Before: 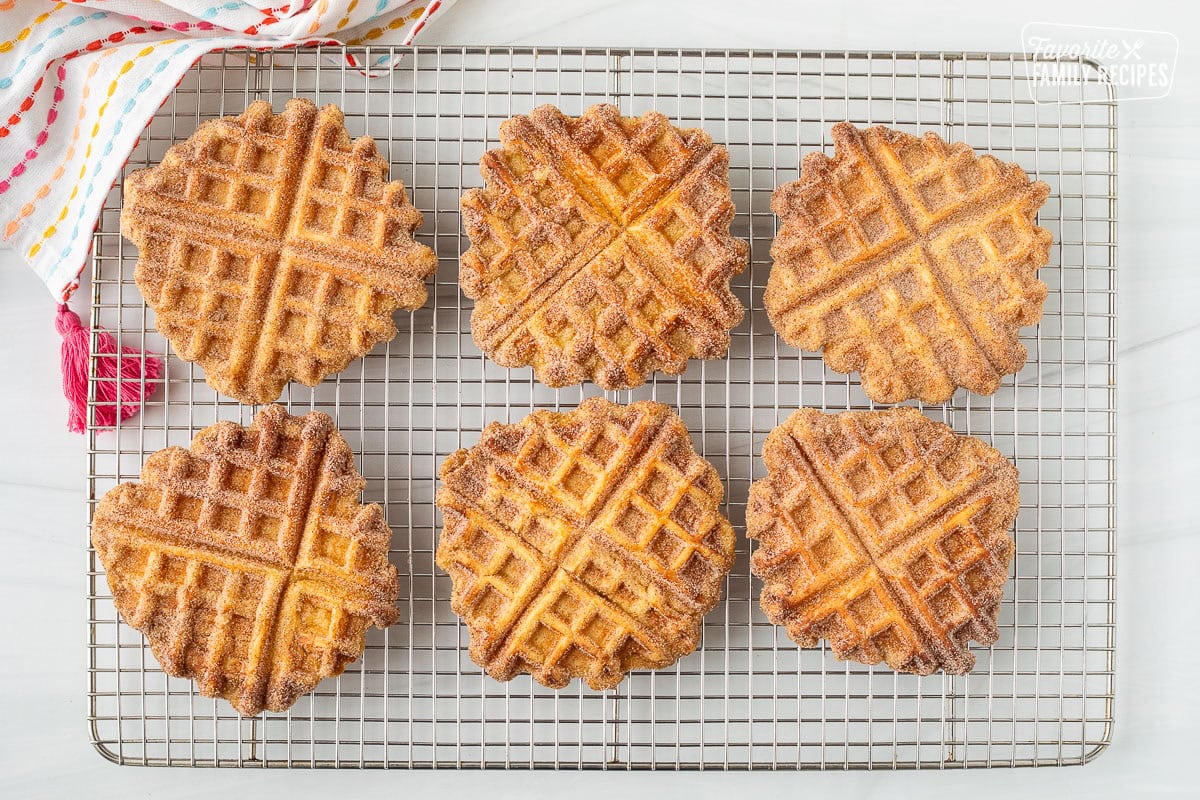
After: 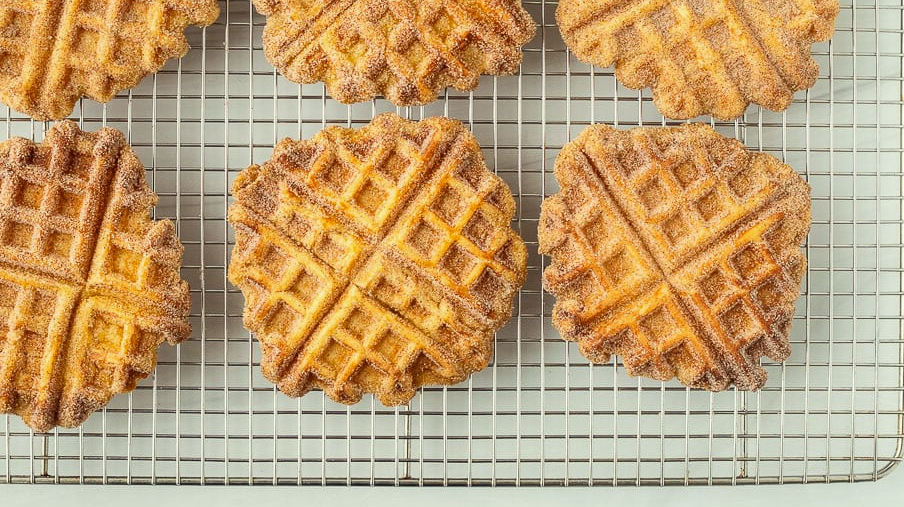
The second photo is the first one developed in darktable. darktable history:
color correction: highlights a* -4.36, highlights b* 6.8
crop and rotate: left 17.416%, top 35.605%, right 7.204%, bottom 0.924%
